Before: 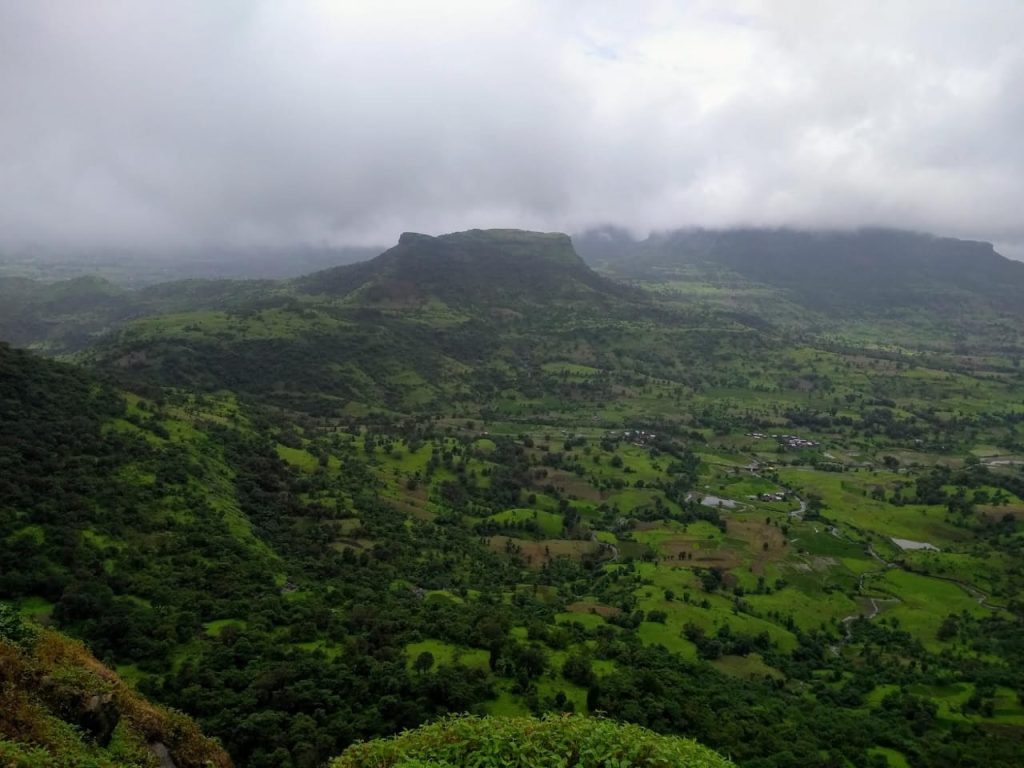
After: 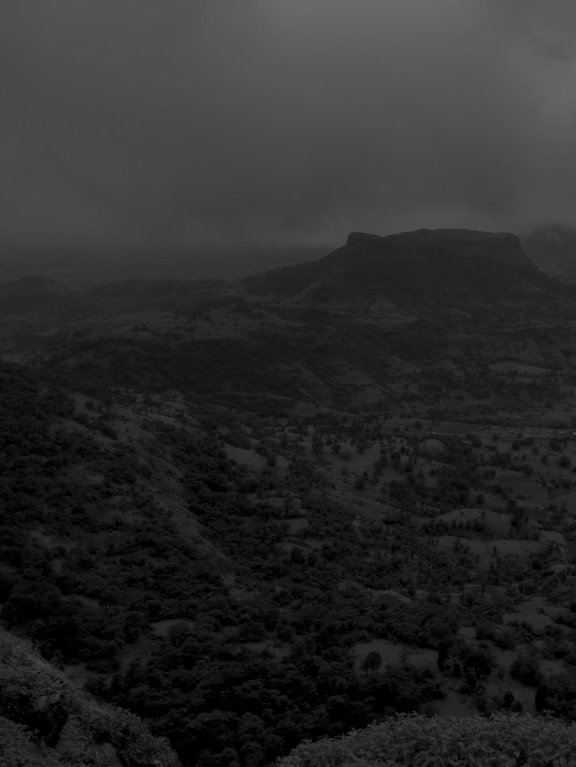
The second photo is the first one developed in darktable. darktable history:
crop: left 5.114%, right 38.589%
local contrast: on, module defaults
monochrome: size 1
color correction: highlights a* -39.68, highlights b* -40, shadows a* -40, shadows b* -40, saturation -3
